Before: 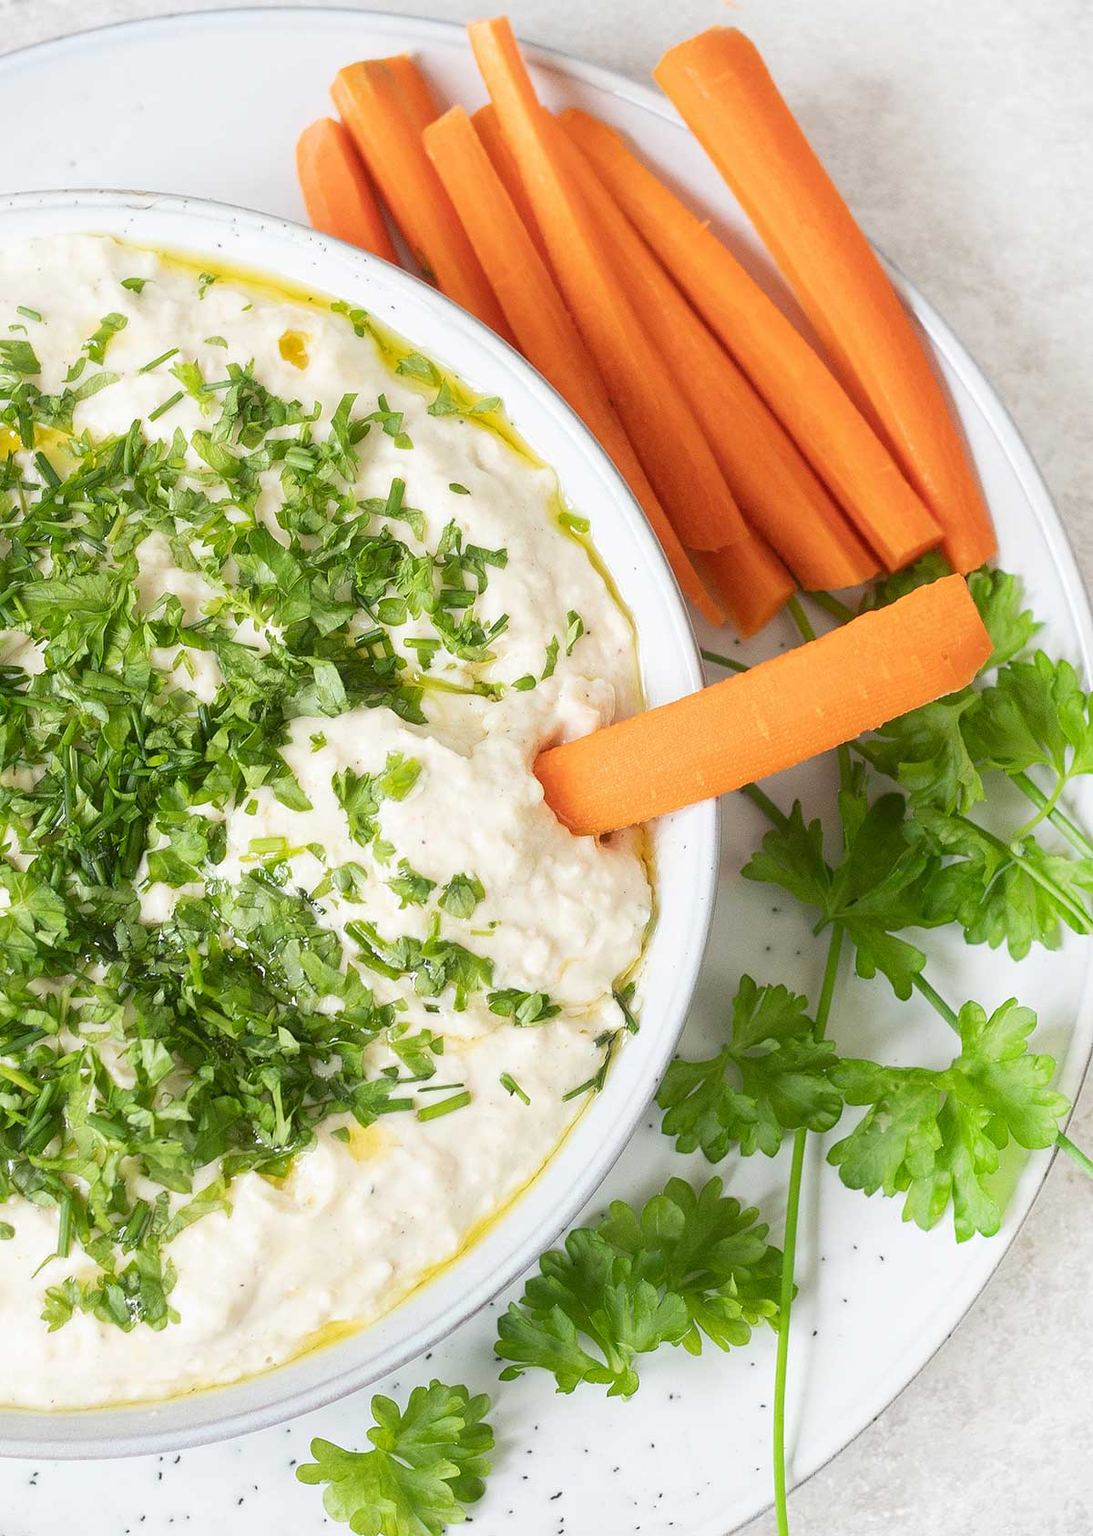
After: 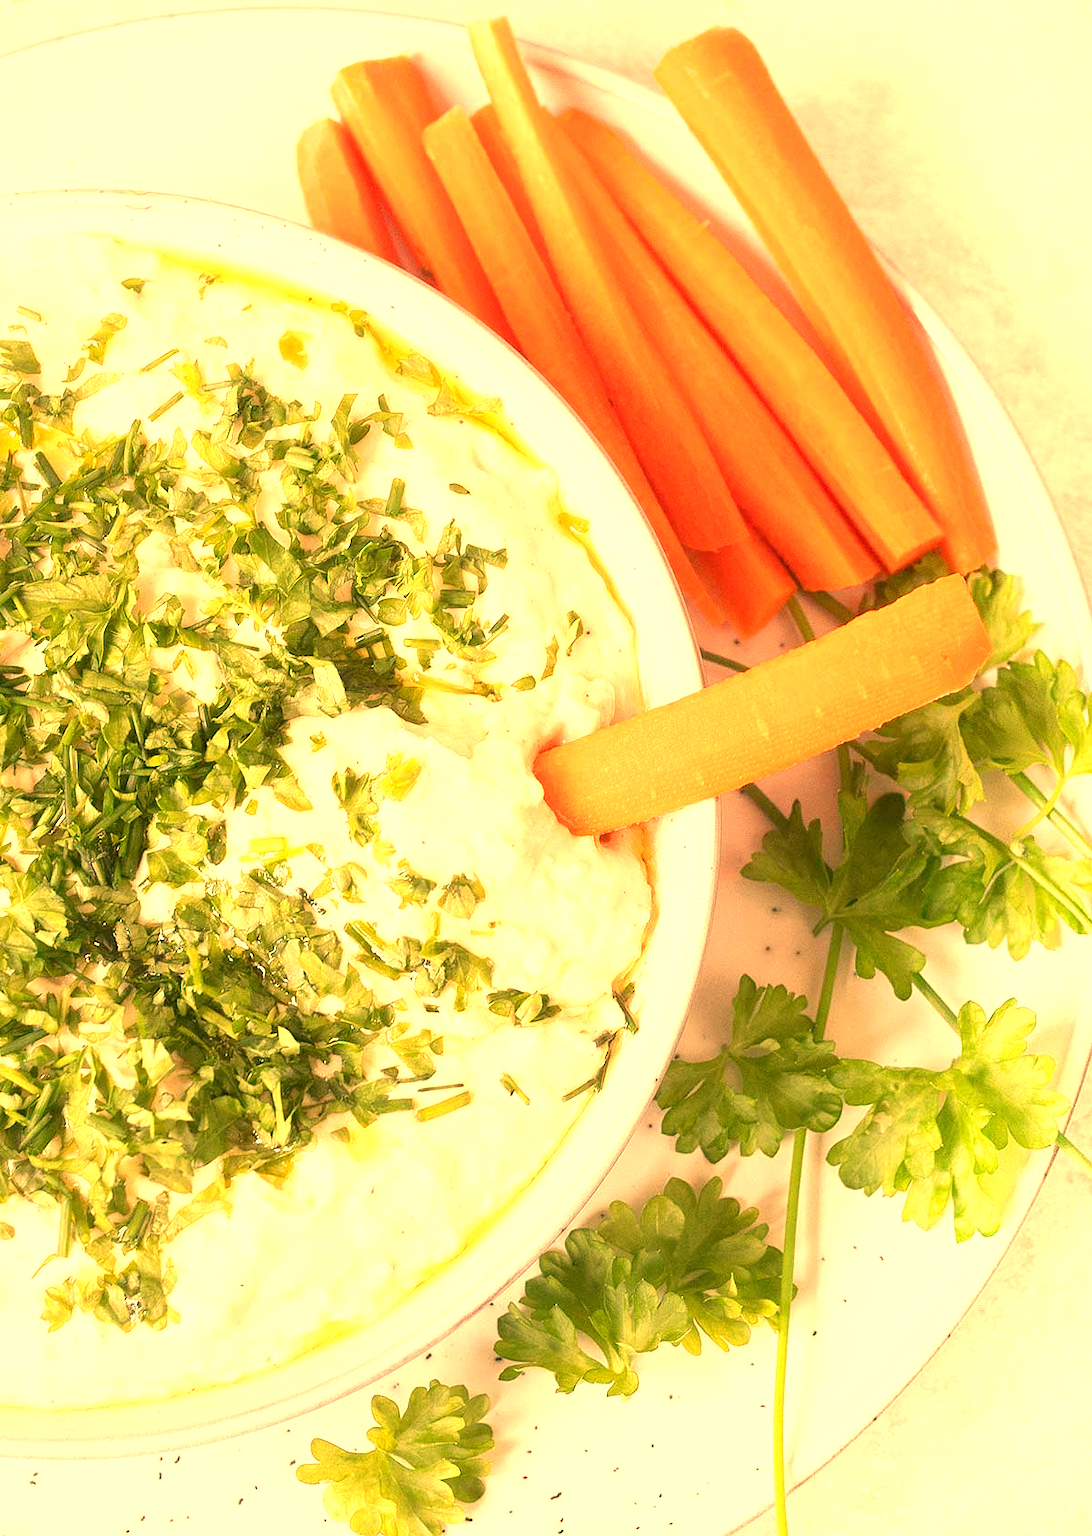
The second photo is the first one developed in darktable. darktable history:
exposure: exposure 0.657 EV, compensate highlight preservation false
white balance: red 1.467, blue 0.684
